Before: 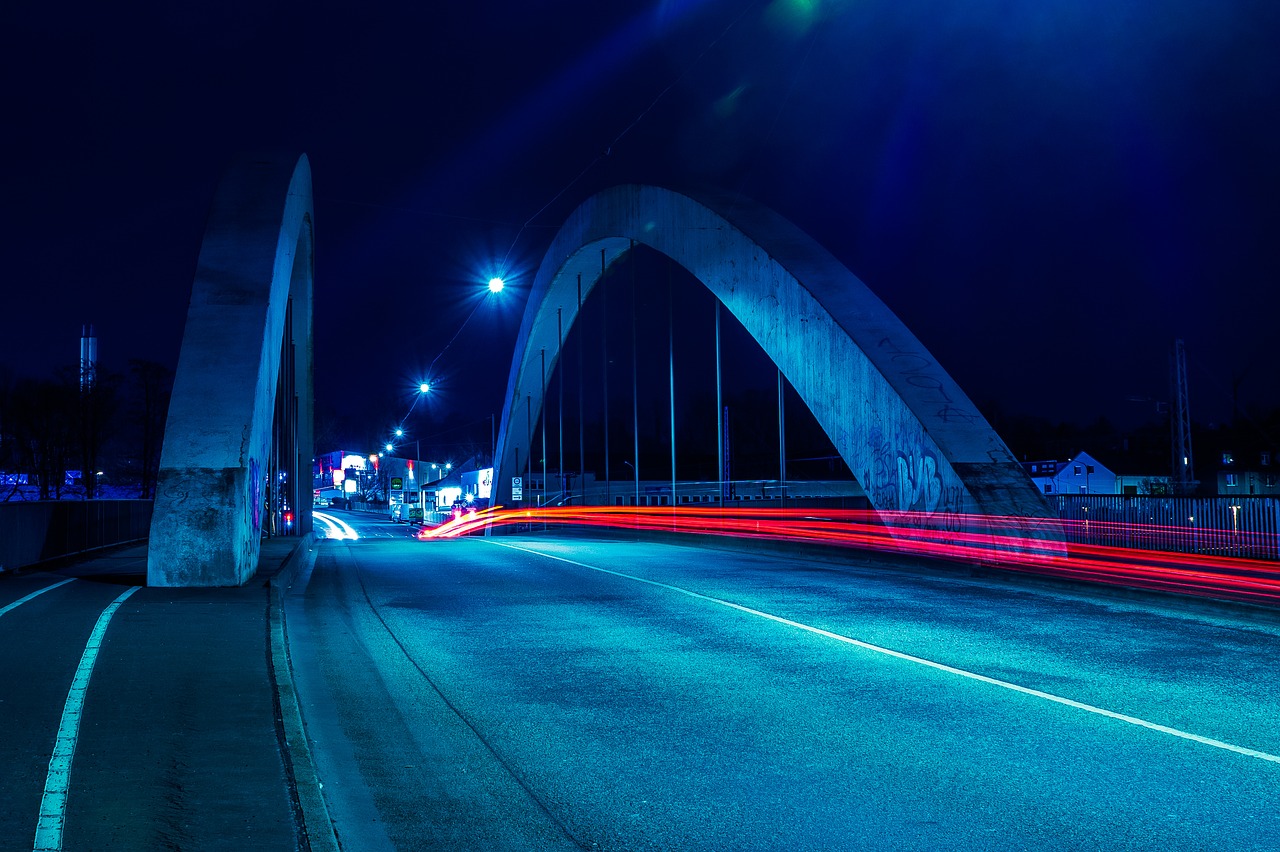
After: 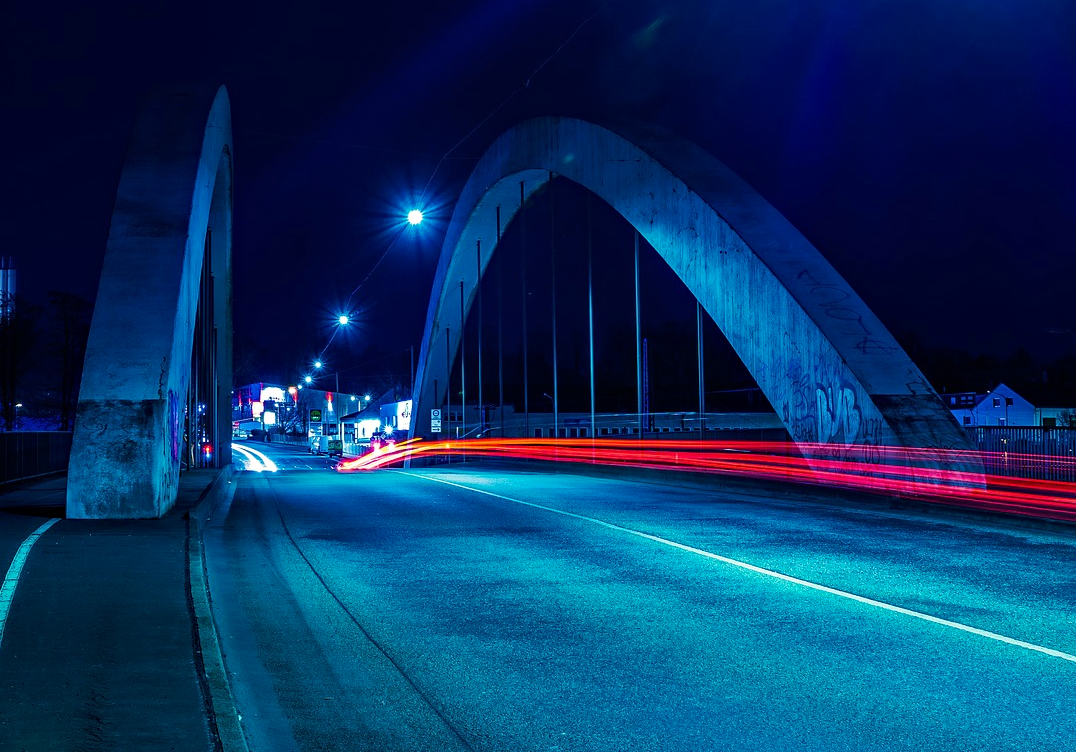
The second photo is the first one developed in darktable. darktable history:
haze removal: compatibility mode true, adaptive false
crop: left 6.375%, top 7.996%, right 9.544%, bottom 3.731%
